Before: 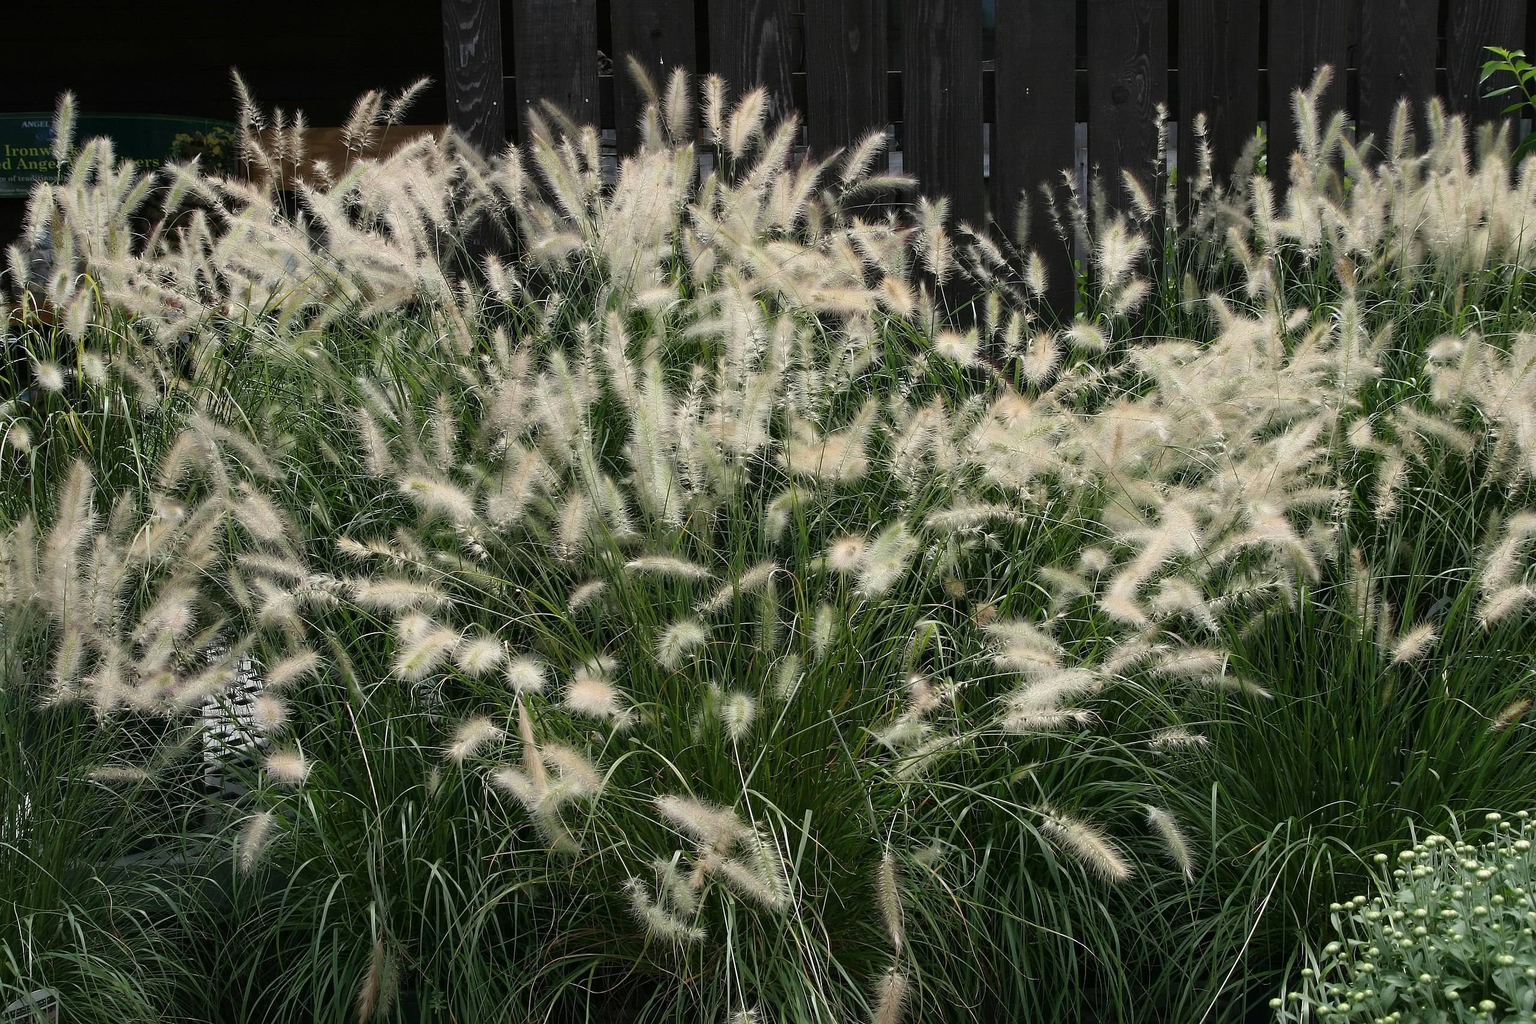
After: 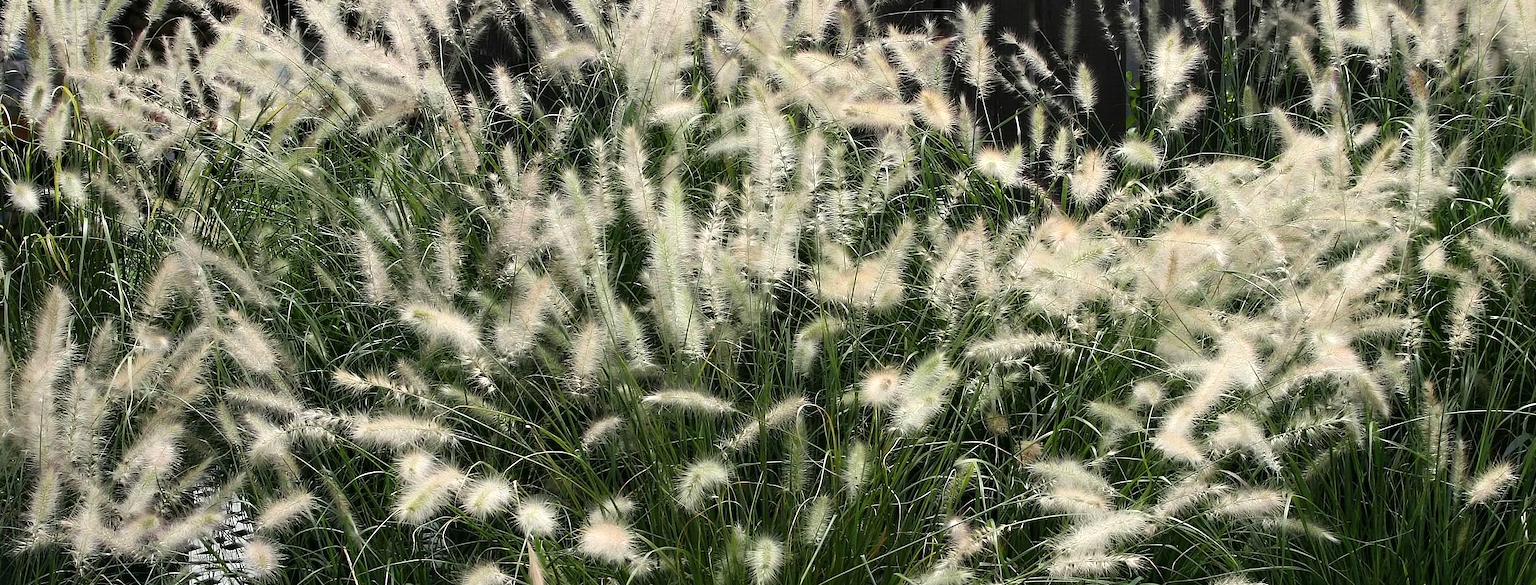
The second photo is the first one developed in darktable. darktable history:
crop: left 1.767%, top 18.971%, right 5.171%, bottom 27.825%
tone equalizer: -8 EV -0.445 EV, -7 EV -0.38 EV, -6 EV -0.34 EV, -5 EV -0.195 EV, -3 EV 0.229 EV, -2 EV 0.353 EV, -1 EV 0.373 EV, +0 EV 0.43 EV, edges refinement/feathering 500, mask exposure compensation -1.57 EV, preserve details no
